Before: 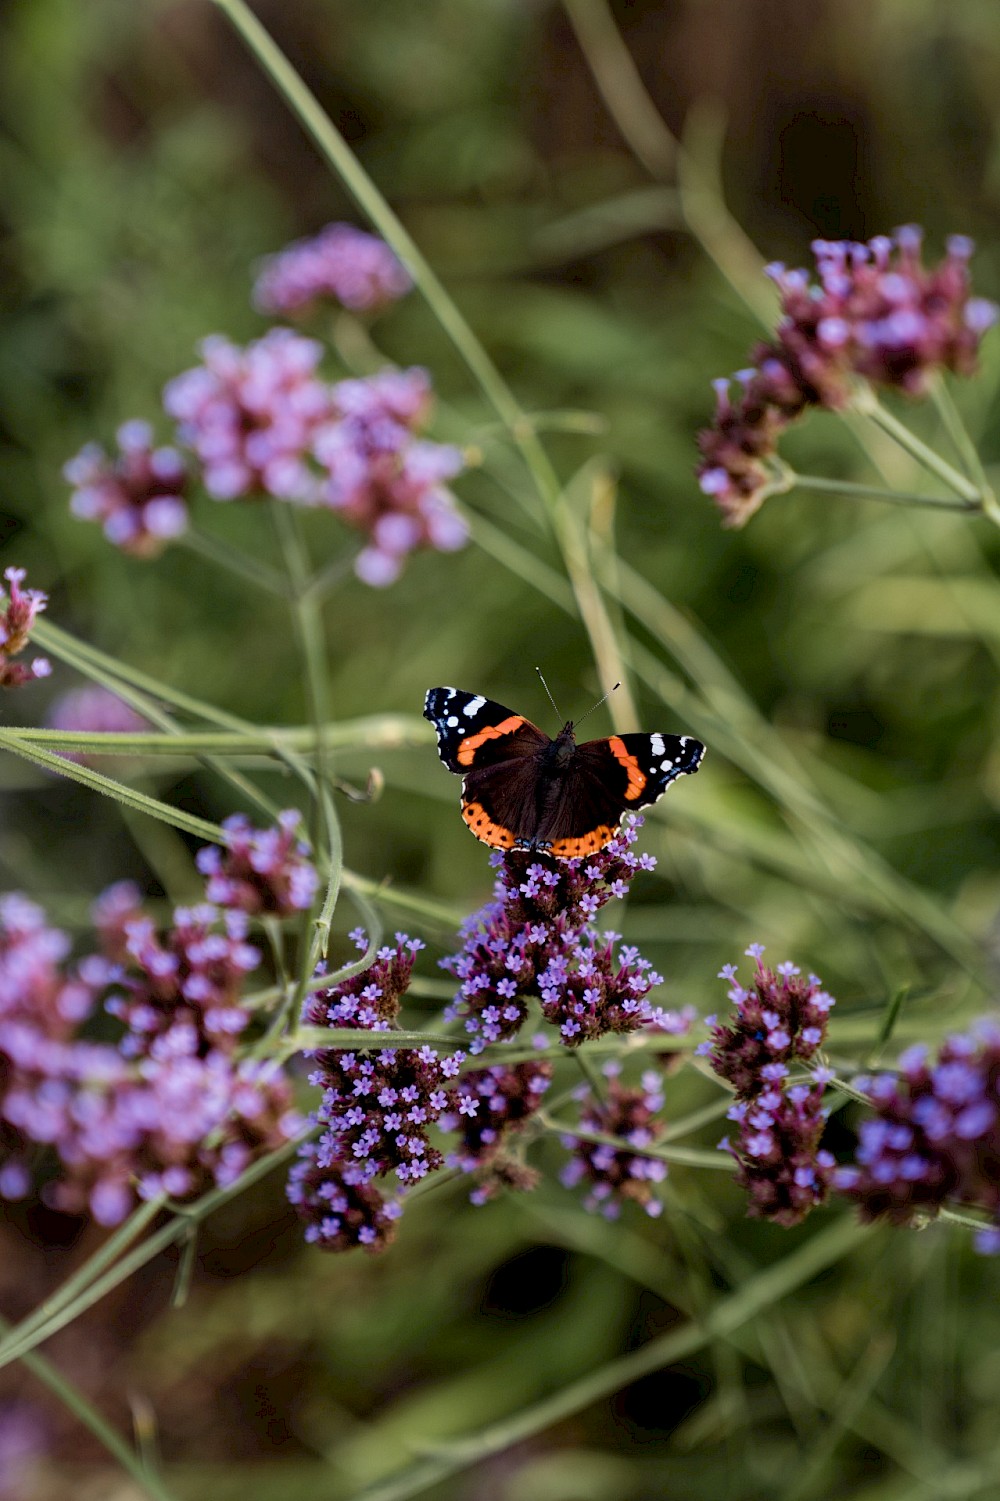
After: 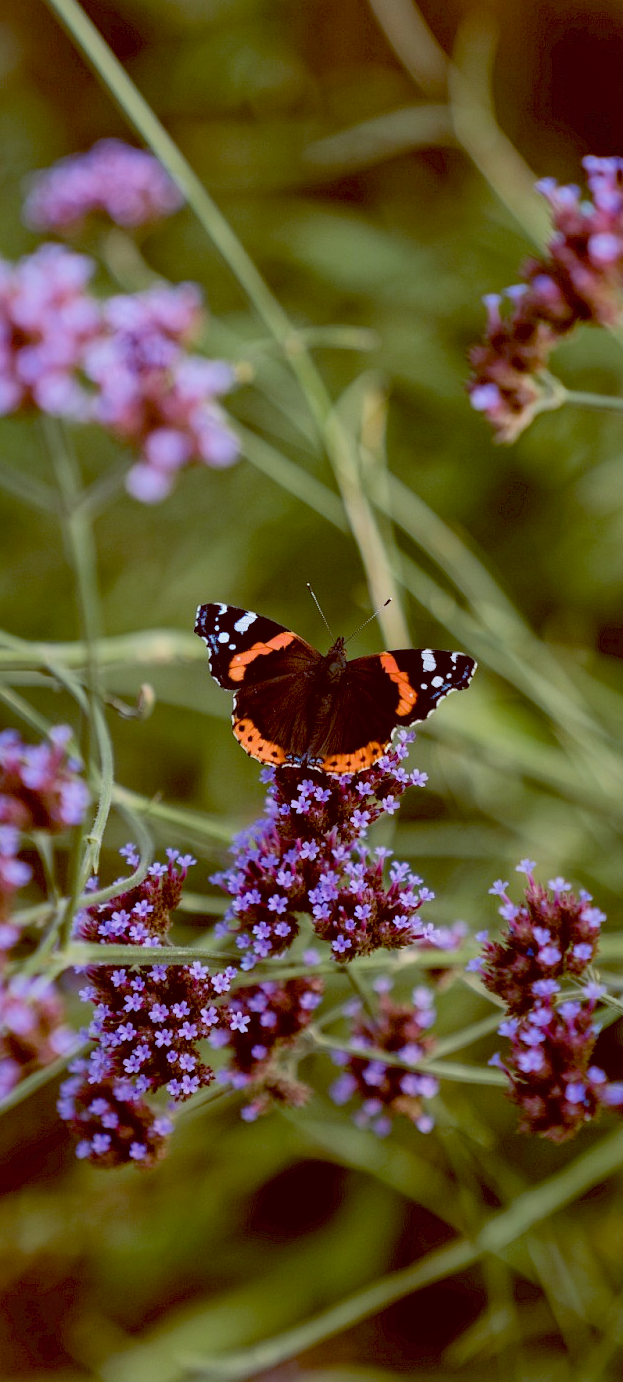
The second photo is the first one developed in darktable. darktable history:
crop and rotate: left 22.918%, top 5.629%, right 14.711%, bottom 2.247%
shadows and highlights: shadows 40, highlights -60
color balance: lift [1, 1.015, 1.004, 0.985], gamma [1, 0.958, 0.971, 1.042], gain [1, 0.956, 0.977, 1.044]
